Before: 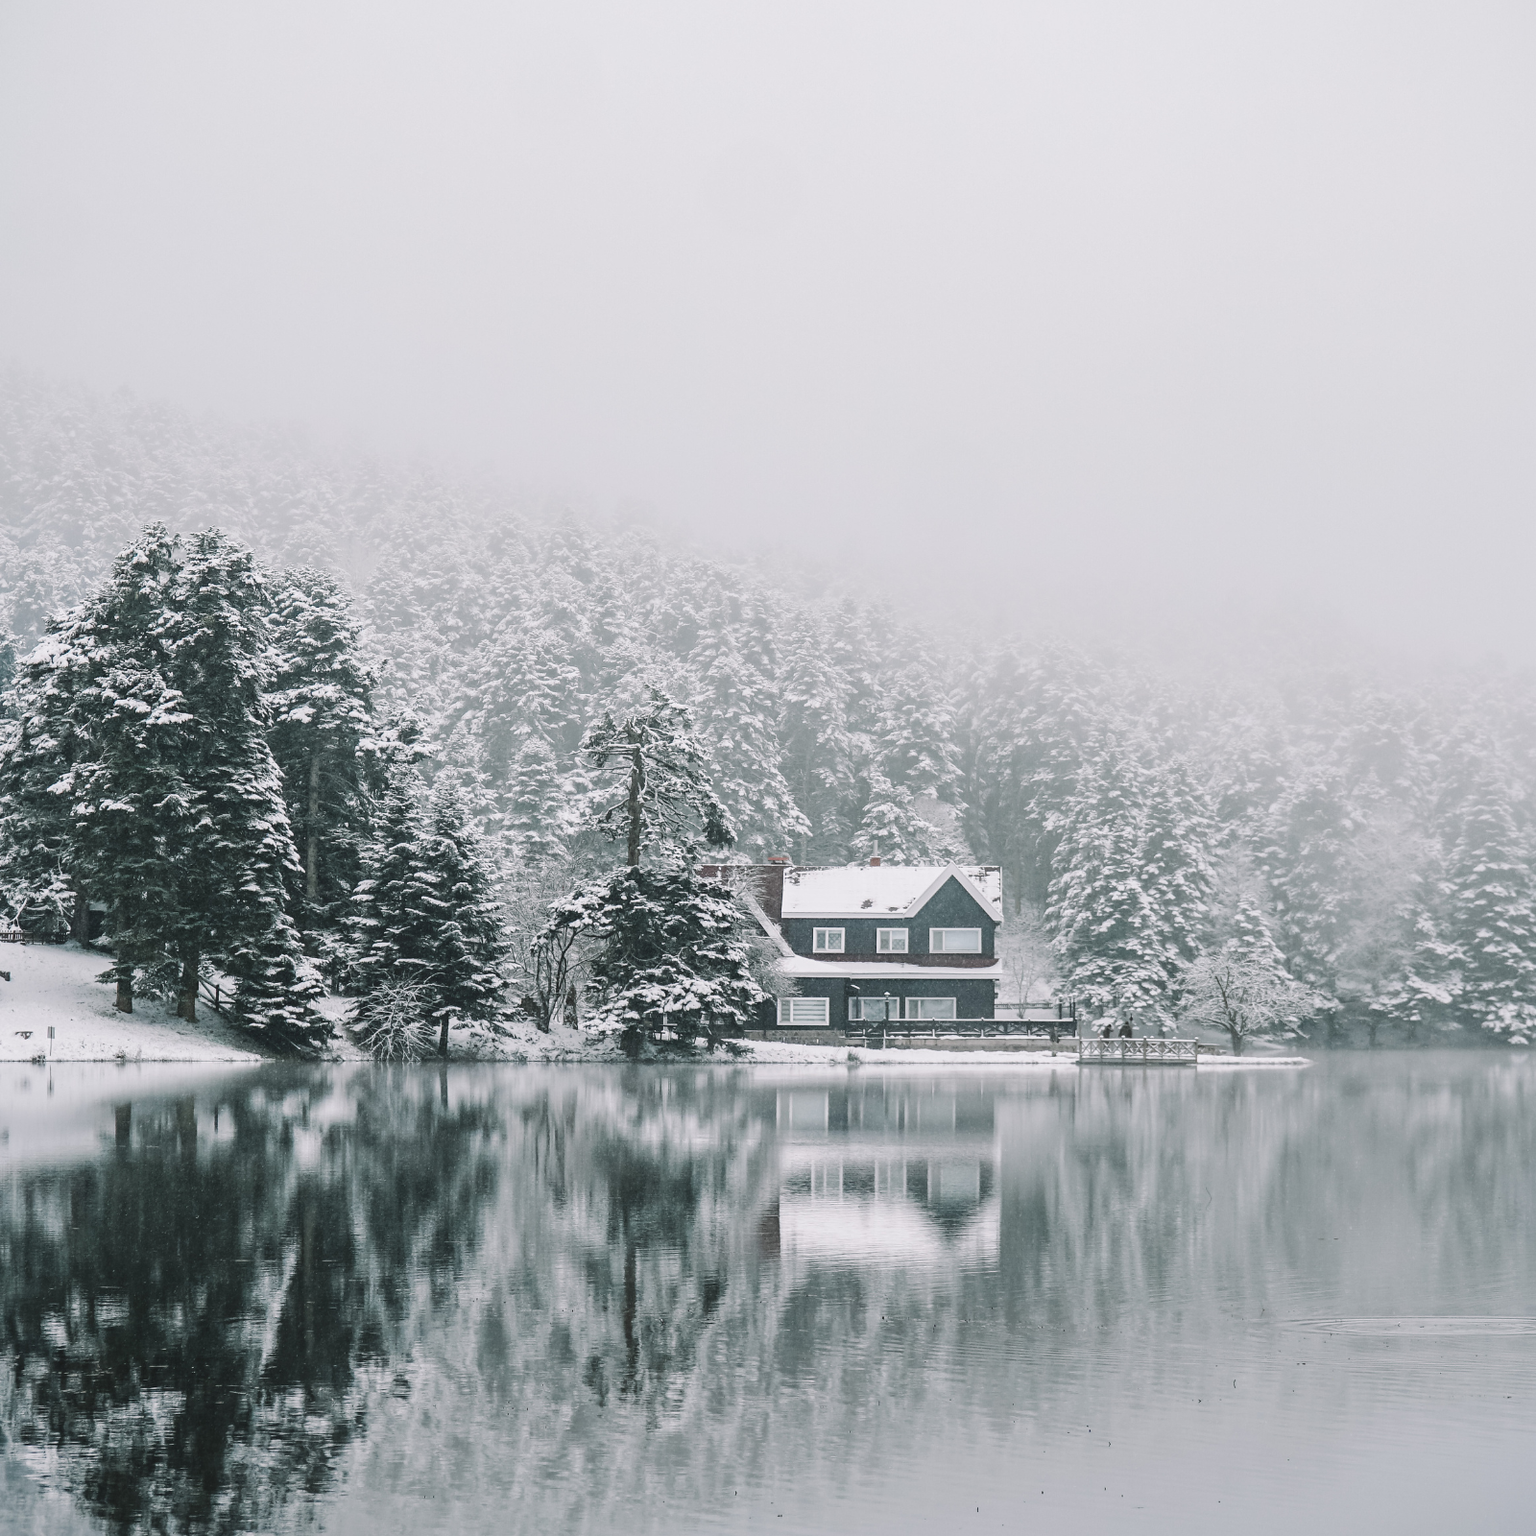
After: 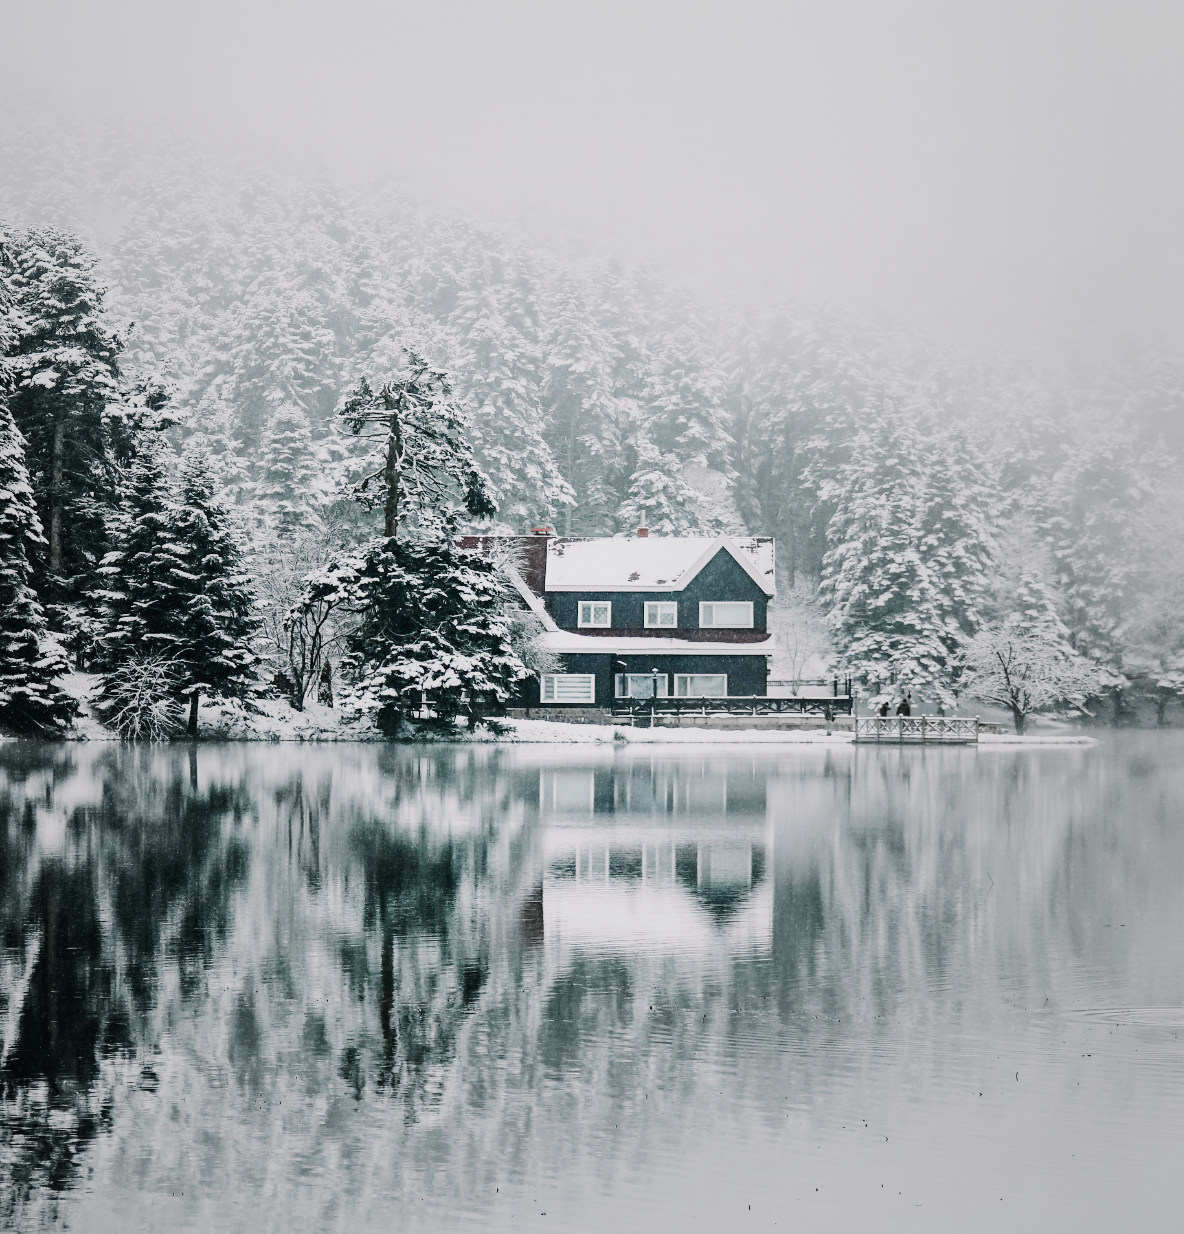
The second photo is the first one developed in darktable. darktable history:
vignetting: fall-off start 18.21%, fall-off radius 137.95%, brightness -0.207, center (-0.078, 0.066), width/height ratio 0.62, shape 0.59
contrast brightness saturation: contrast 0.16, saturation 0.32
crop: left 16.871%, top 22.857%, right 9.116%
sigmoid: contrast 1.7, skew -0.2, preserve hue 0%, red attenuation 0.1, red rotation 0.035, green attenuation 0.1, green rotation -0.017, blue attenuation 0.15, blue rotation -0.052, base primaries Rec2020
